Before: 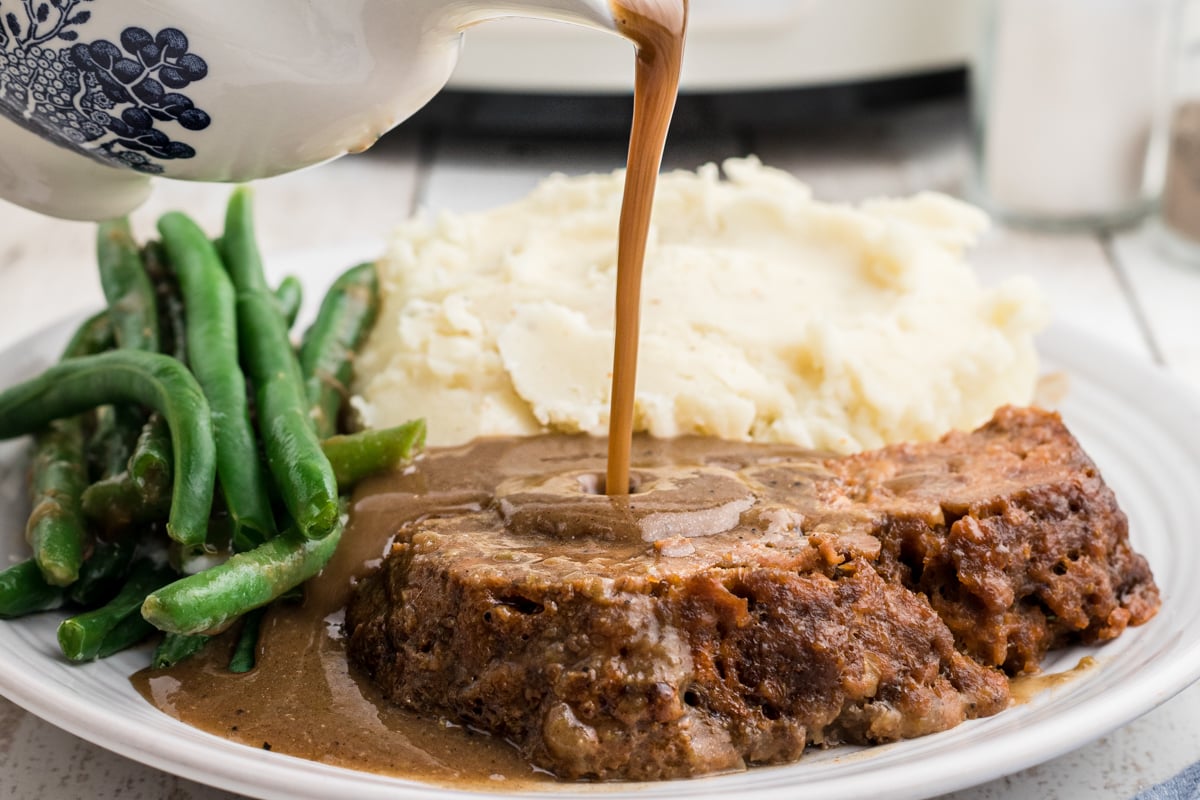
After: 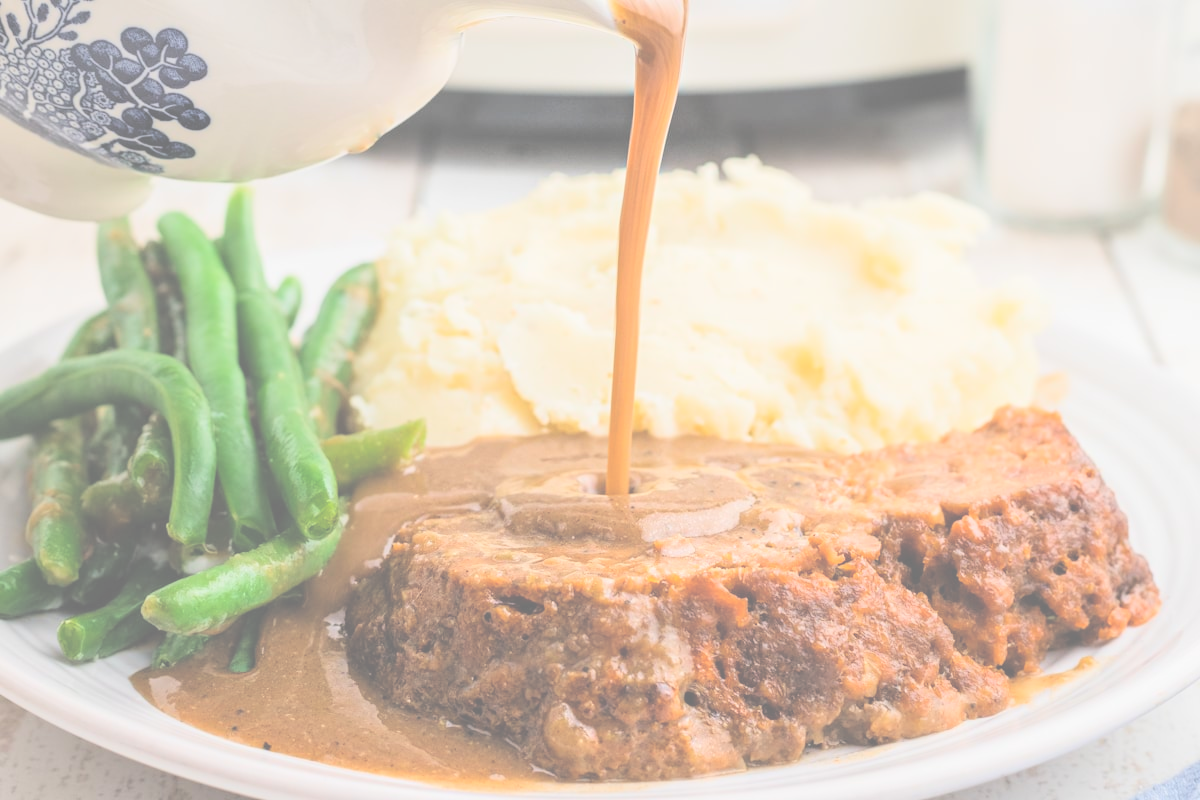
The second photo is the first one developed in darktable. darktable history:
contrast brightness saturation: brightness 0.99
exposure: black level correction -0.015, exposure -0.134 EV, compensate exposure bias true, compensate highlight preservation false
